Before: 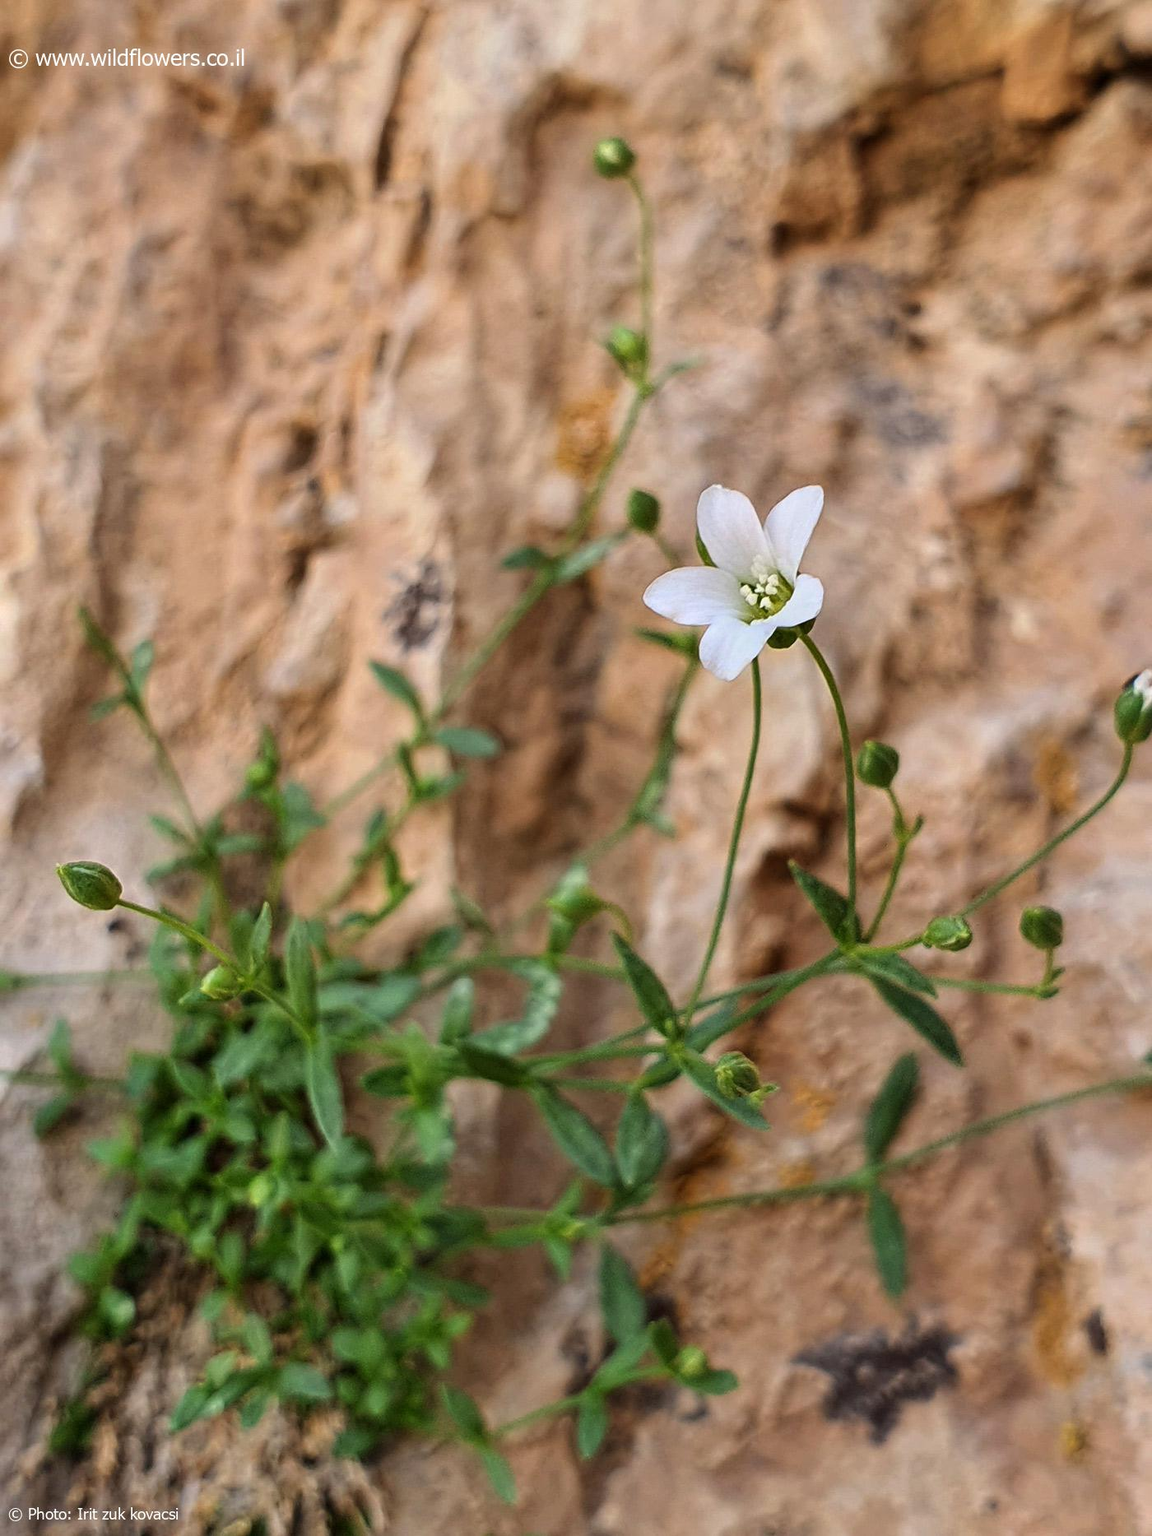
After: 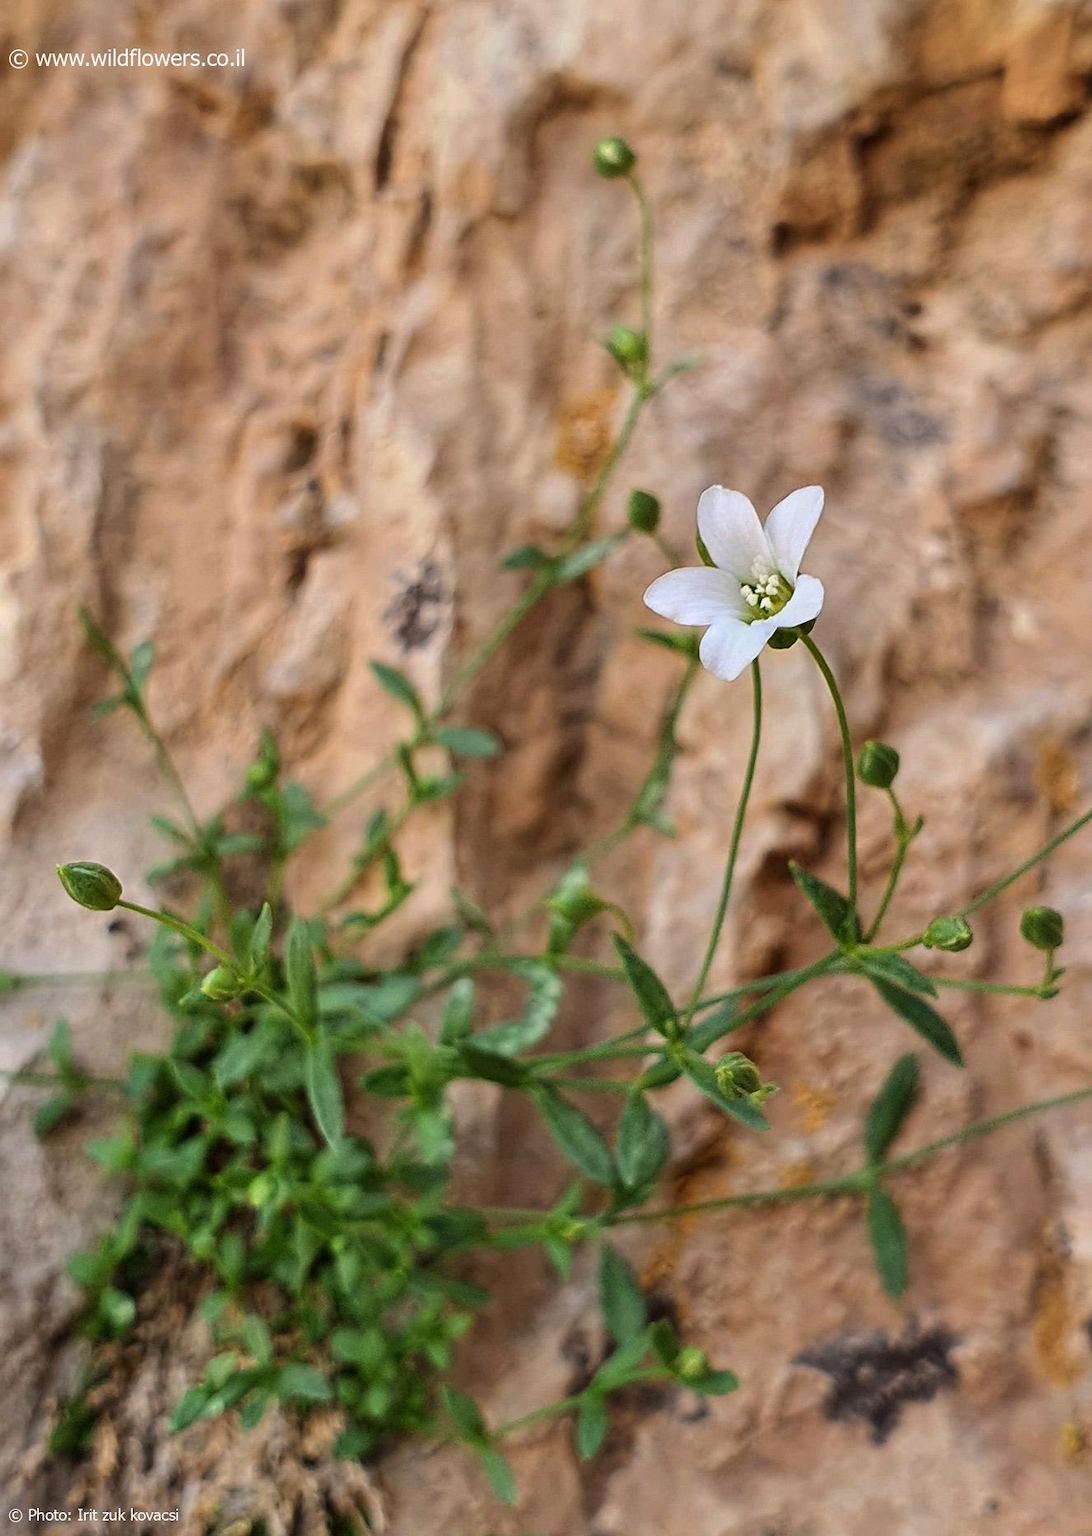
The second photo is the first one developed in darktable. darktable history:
crop and rotate: right 5.167%
tone equalizer: -8 EV -1.84 EV, -7 EV -1.16 EV, -6 EV -1.62 EV, smoothing diameter 25%, edges refinement/feathering 10, preserve details guided filter
